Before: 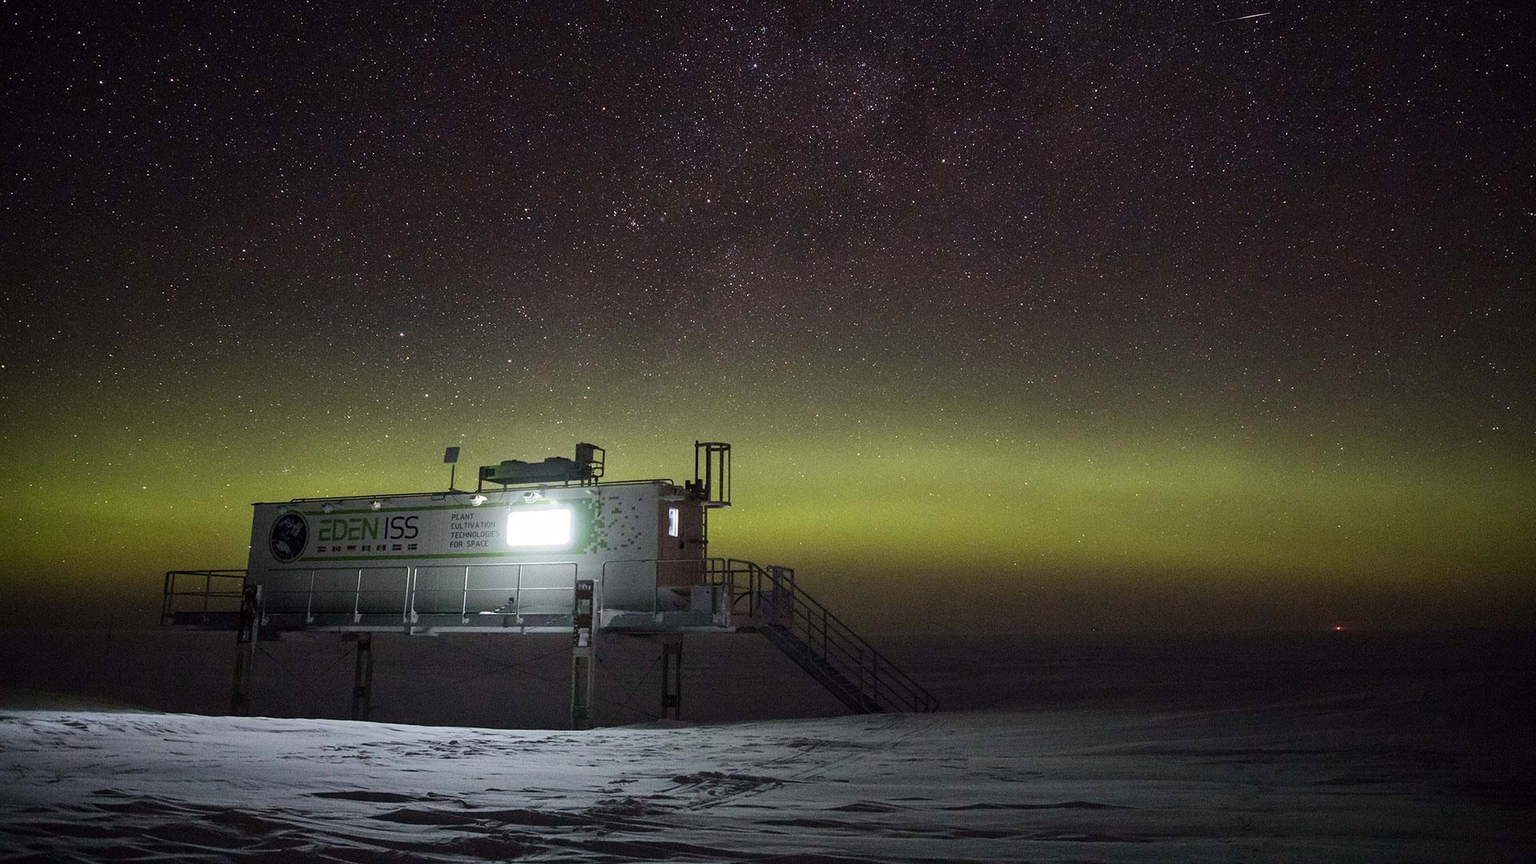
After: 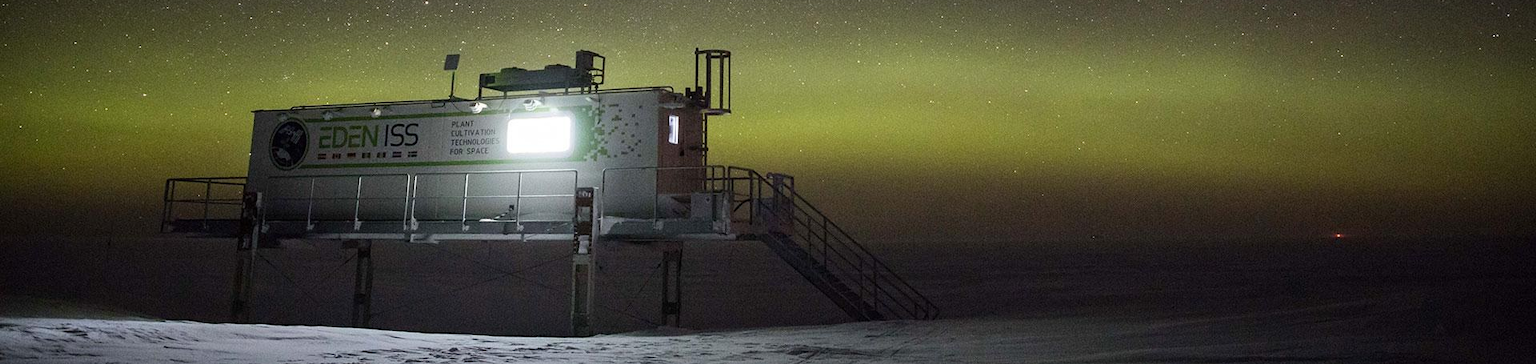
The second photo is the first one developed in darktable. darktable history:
crop: top 45.517%, bottom 12.213%
